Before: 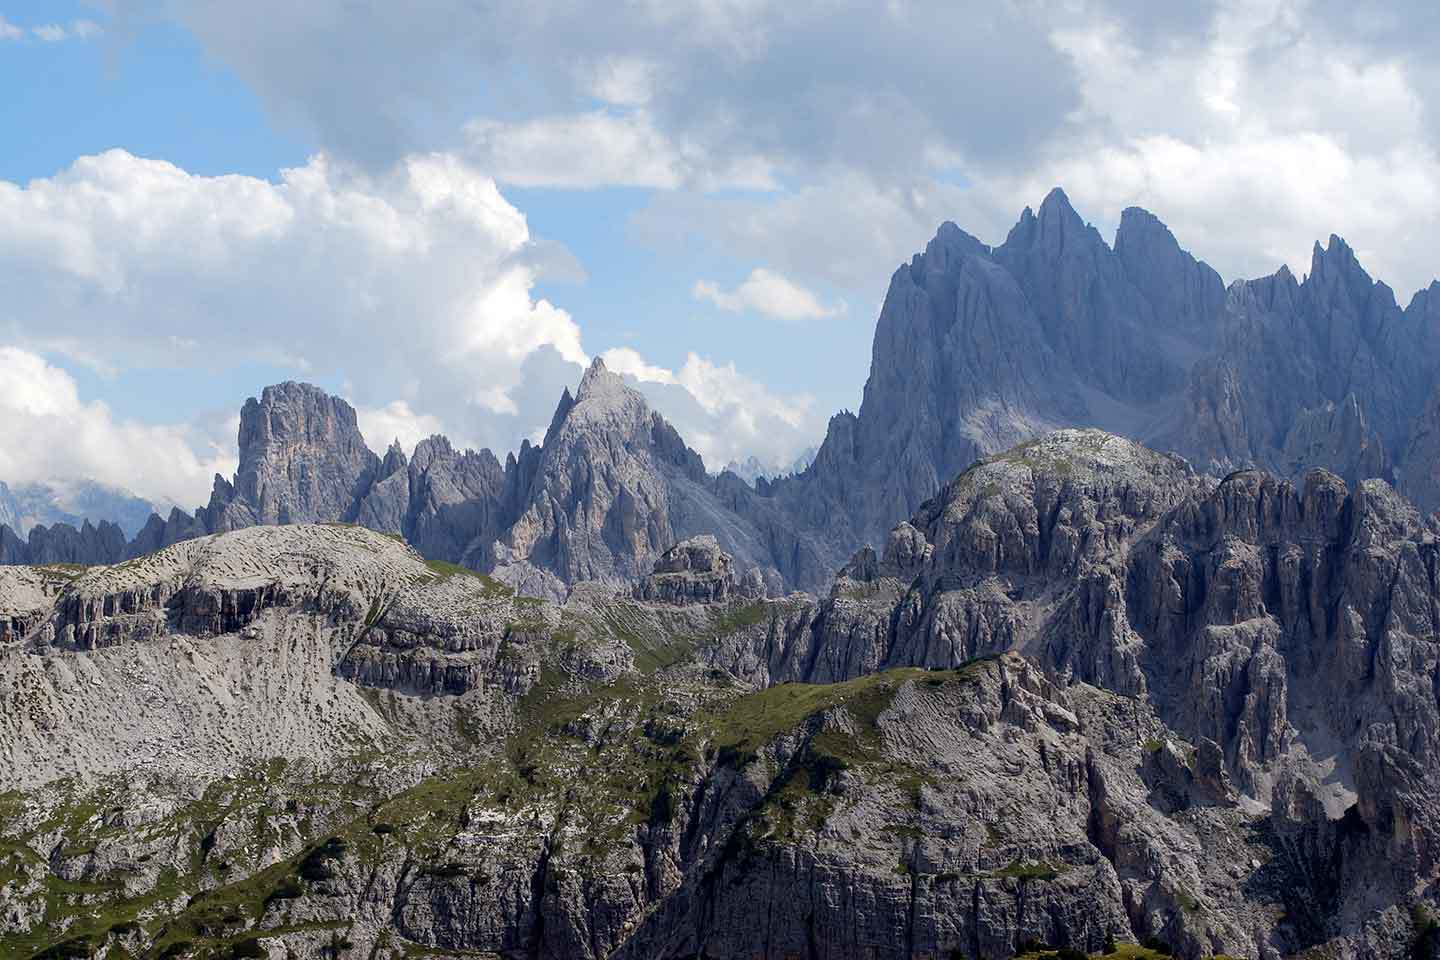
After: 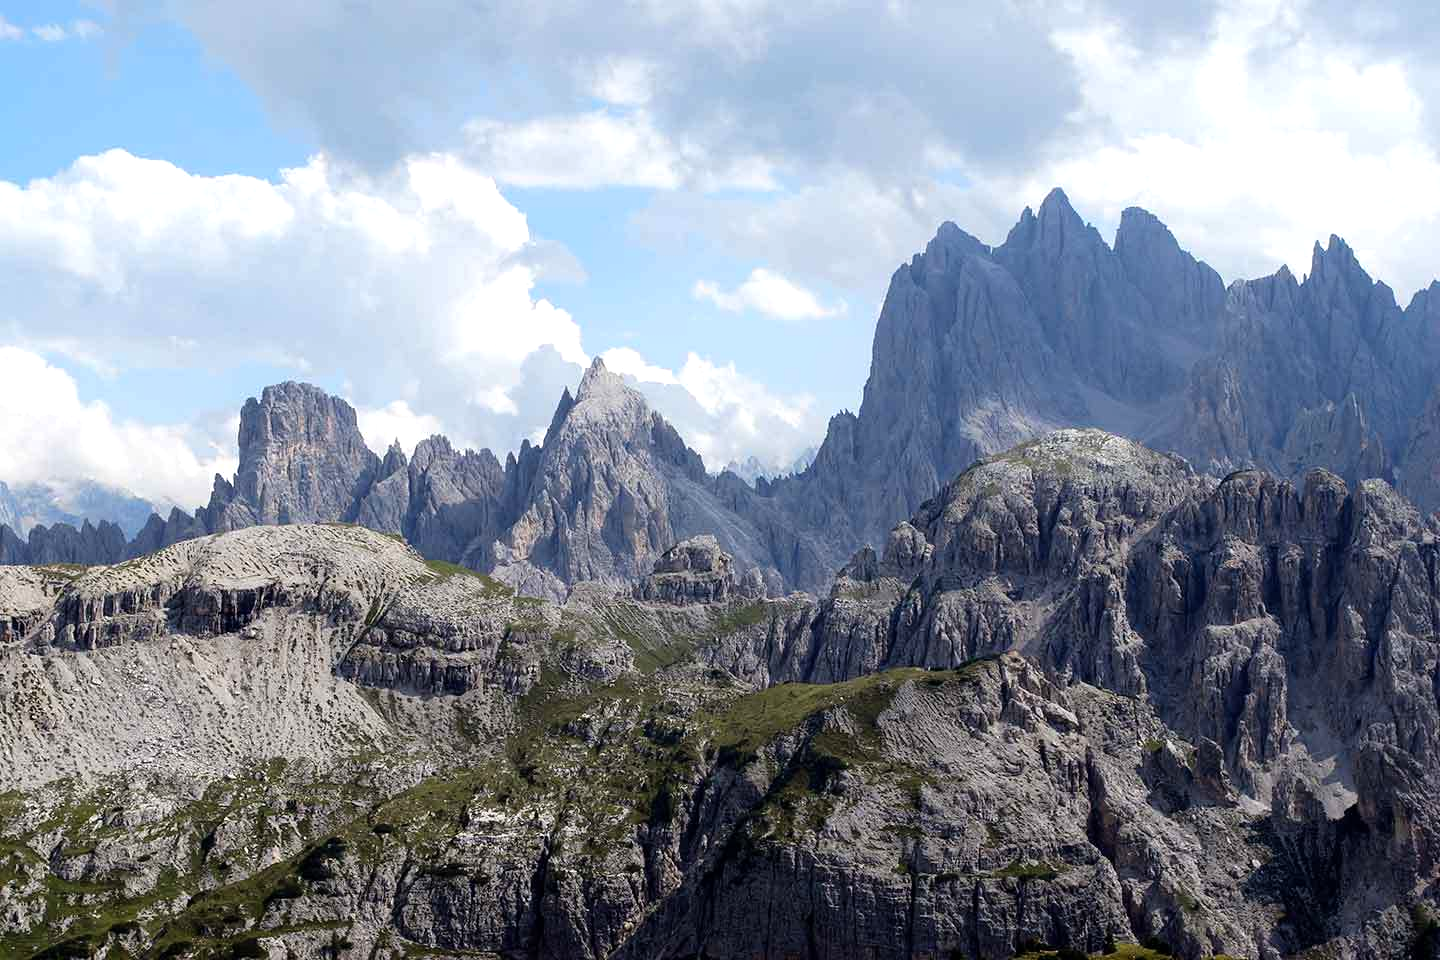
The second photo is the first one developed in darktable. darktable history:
exposure: exposure -0.05 EV, compensate highlight preservation false
tone equalizer: -8 EV -0.425 EV, -7 EV -0.383 EV, -6 EV -0.327 EV, -5 EV -0.249 EV, -3 EV 0.249 EV, -2 EV 0.323 EV, -1 EV 0.409 EV, +0 EV 0.438 EV, mask exposure compensation -0.485 EV
